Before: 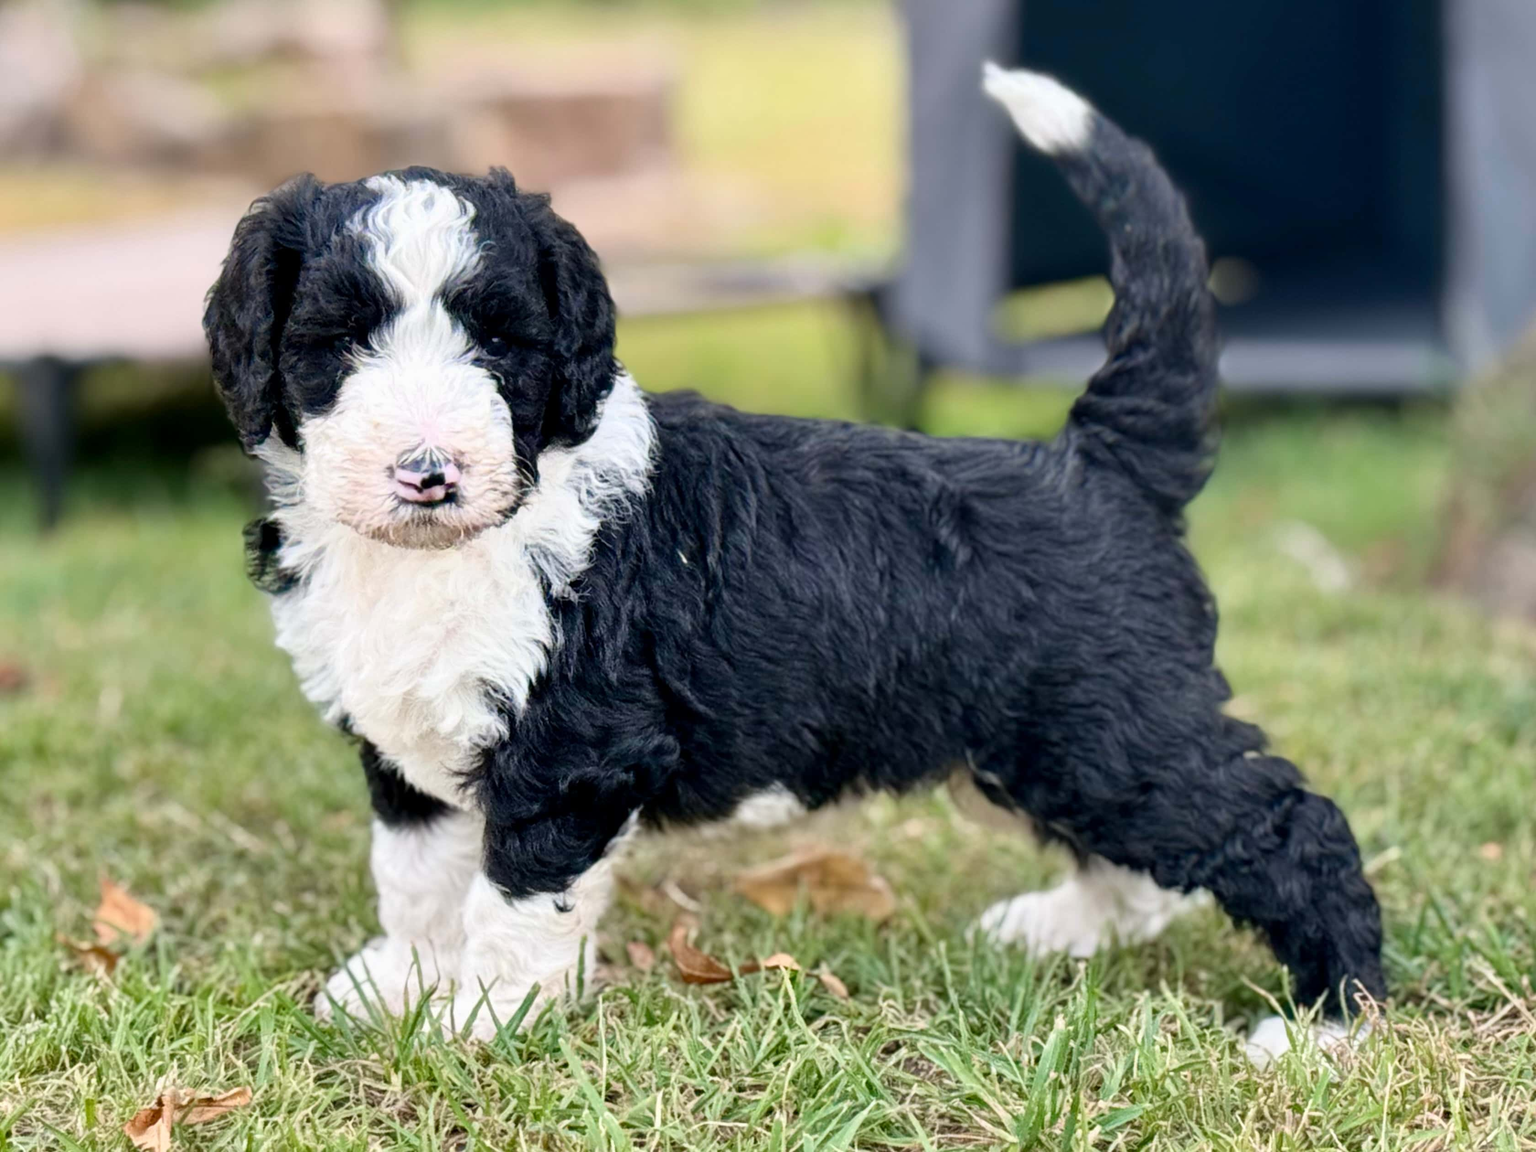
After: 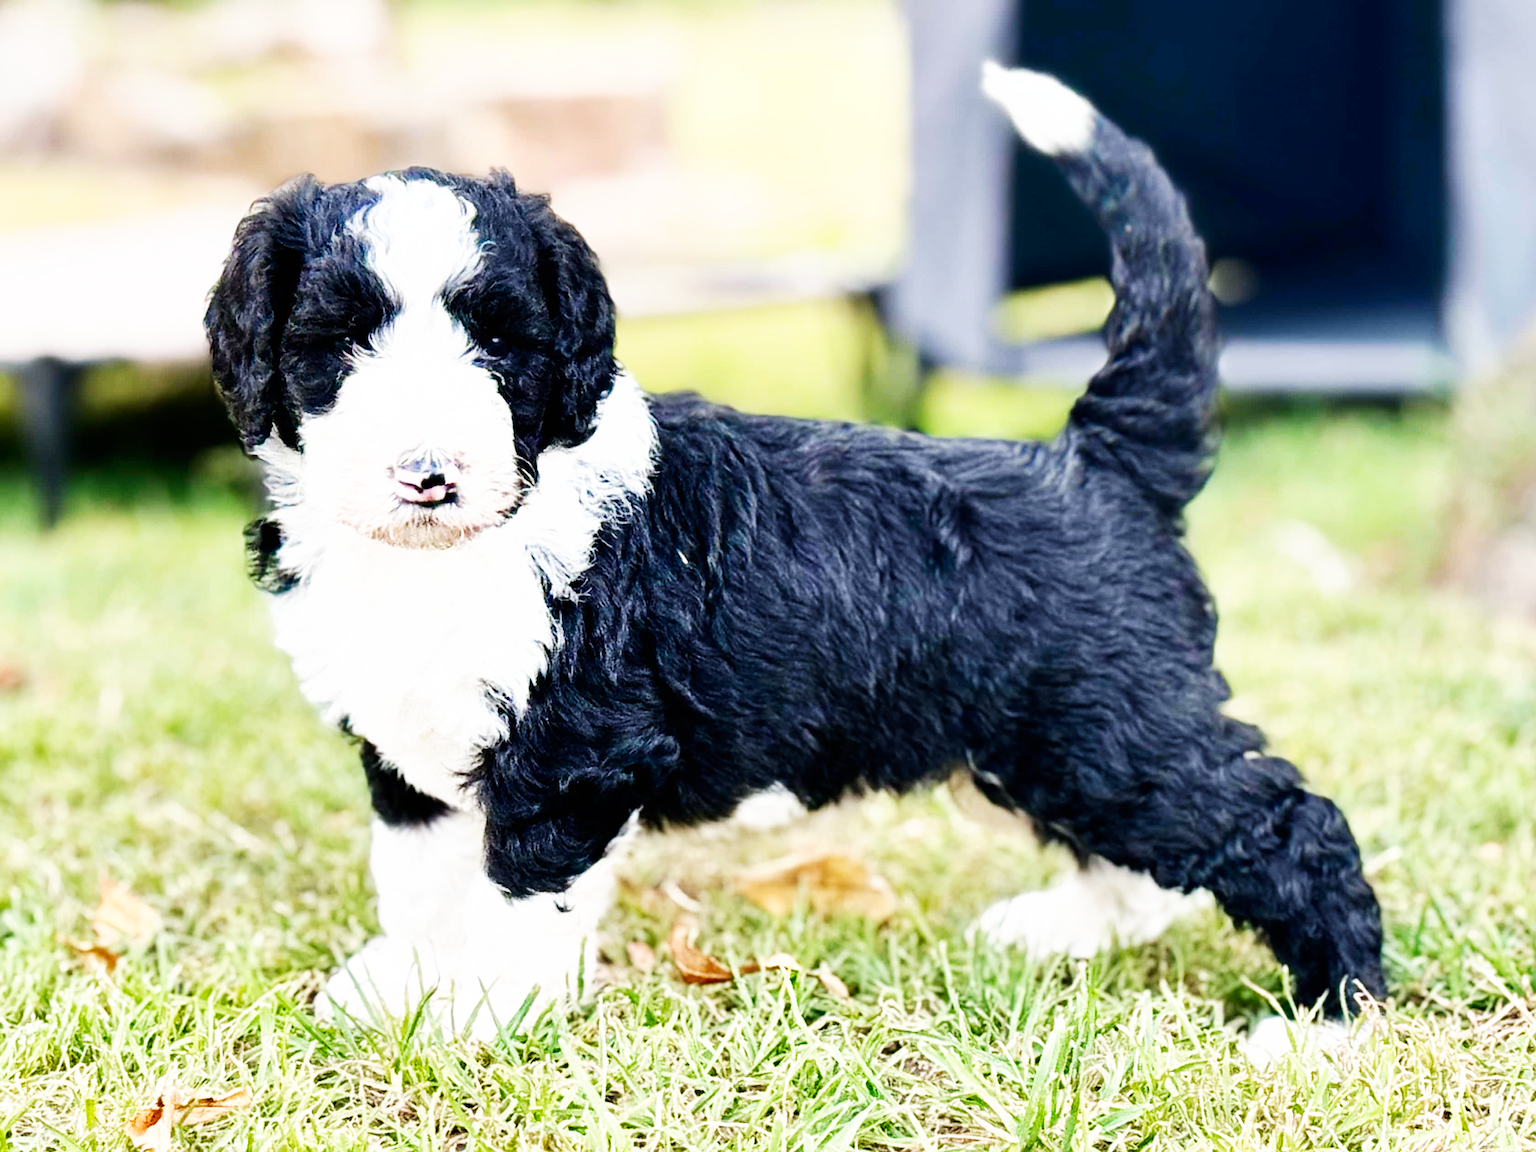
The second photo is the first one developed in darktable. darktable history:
base curve: curves: ch0 [(0, 0) (0.007, 0.004) (0.027, 0.03) (0.046, 0.07) (0.207, 0.54) (0.442, 0.872) (0.673, 0.972) (1, 1)], preserve colors none
sharpen: on, module defaults
